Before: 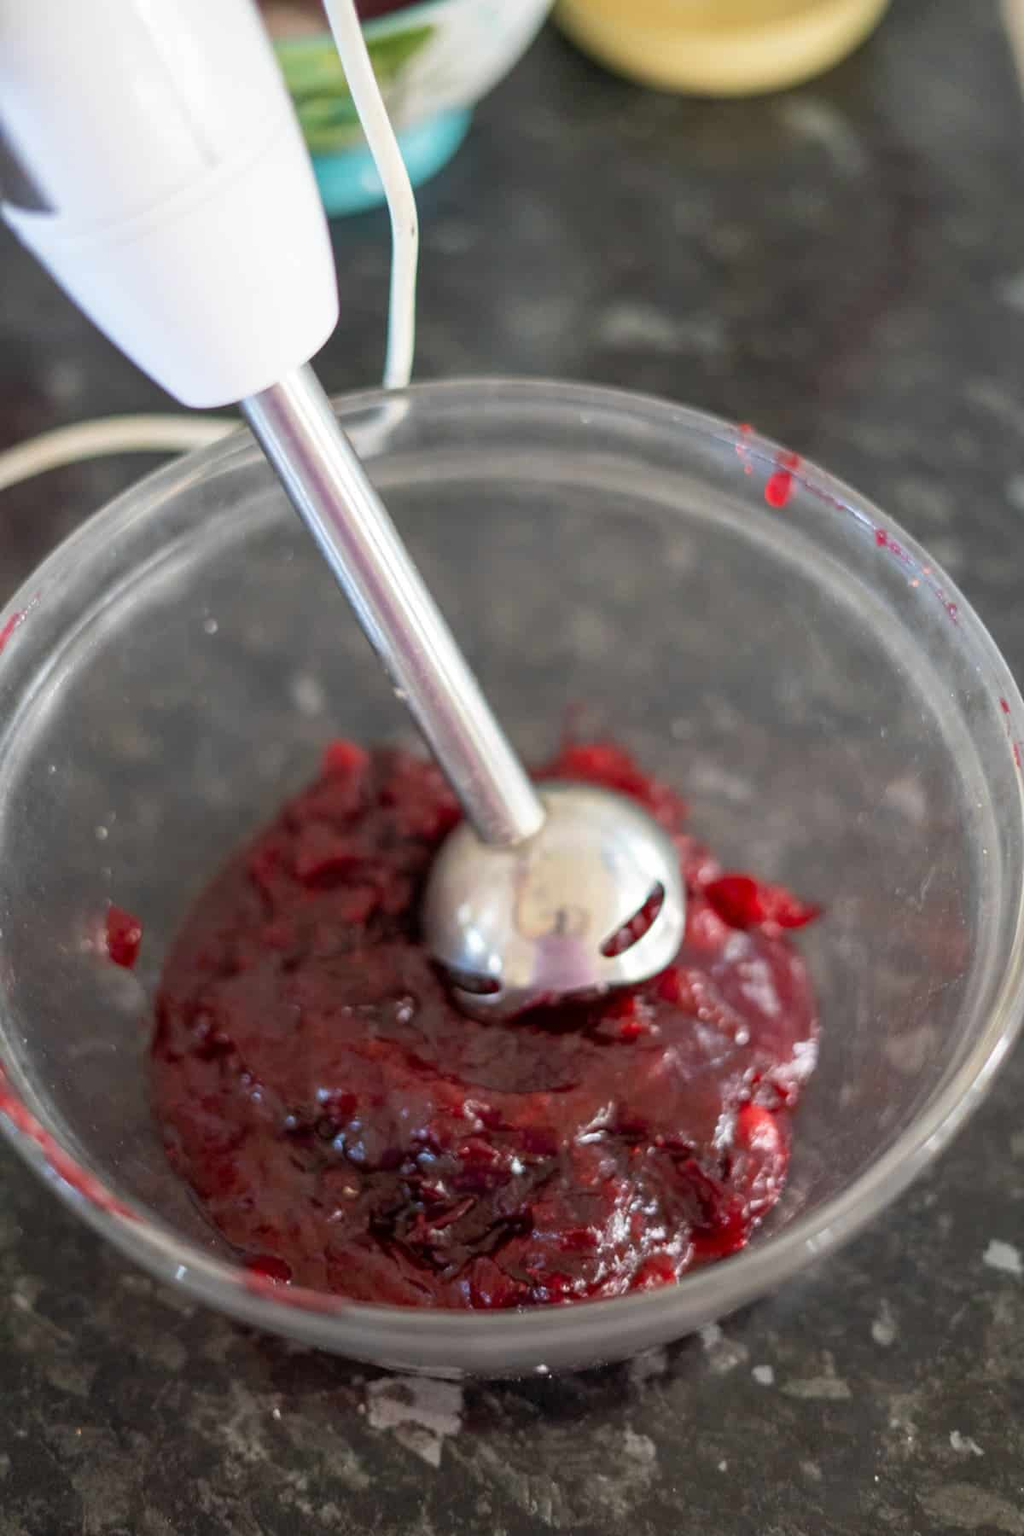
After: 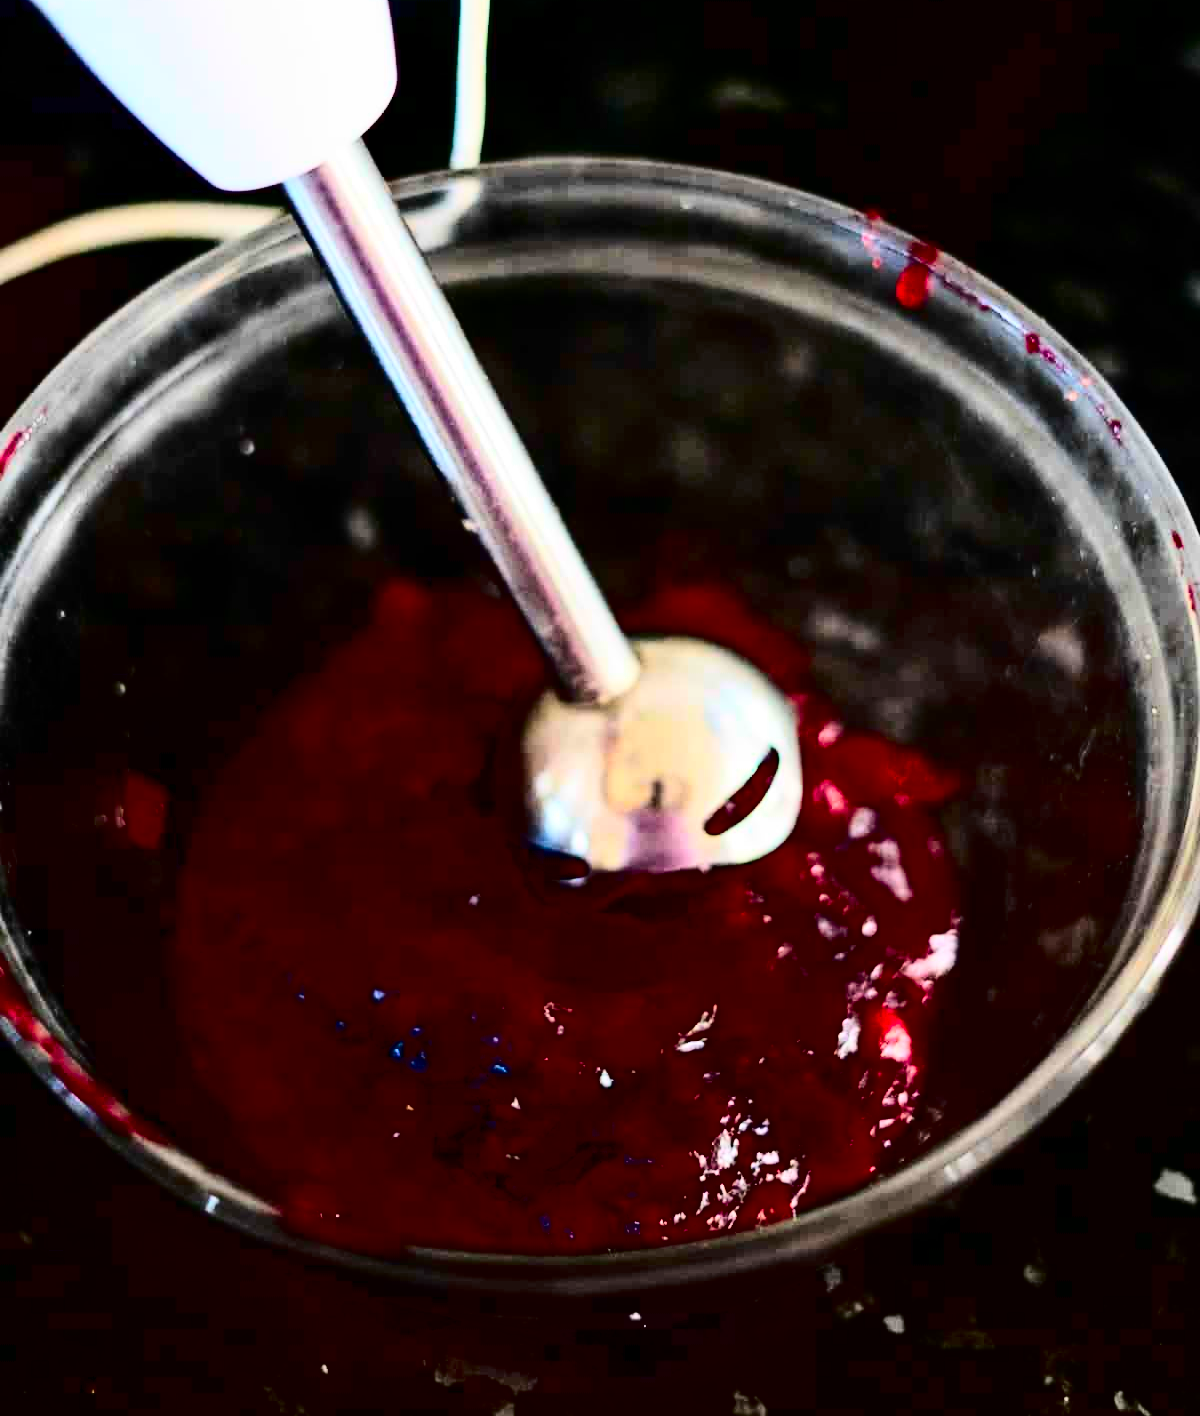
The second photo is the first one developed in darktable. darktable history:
contrast brightness saturation: contrast 0.774, brightness -0.986, saturation 0.992
crop and rotate: top 15.946%, bottom 5.343%
